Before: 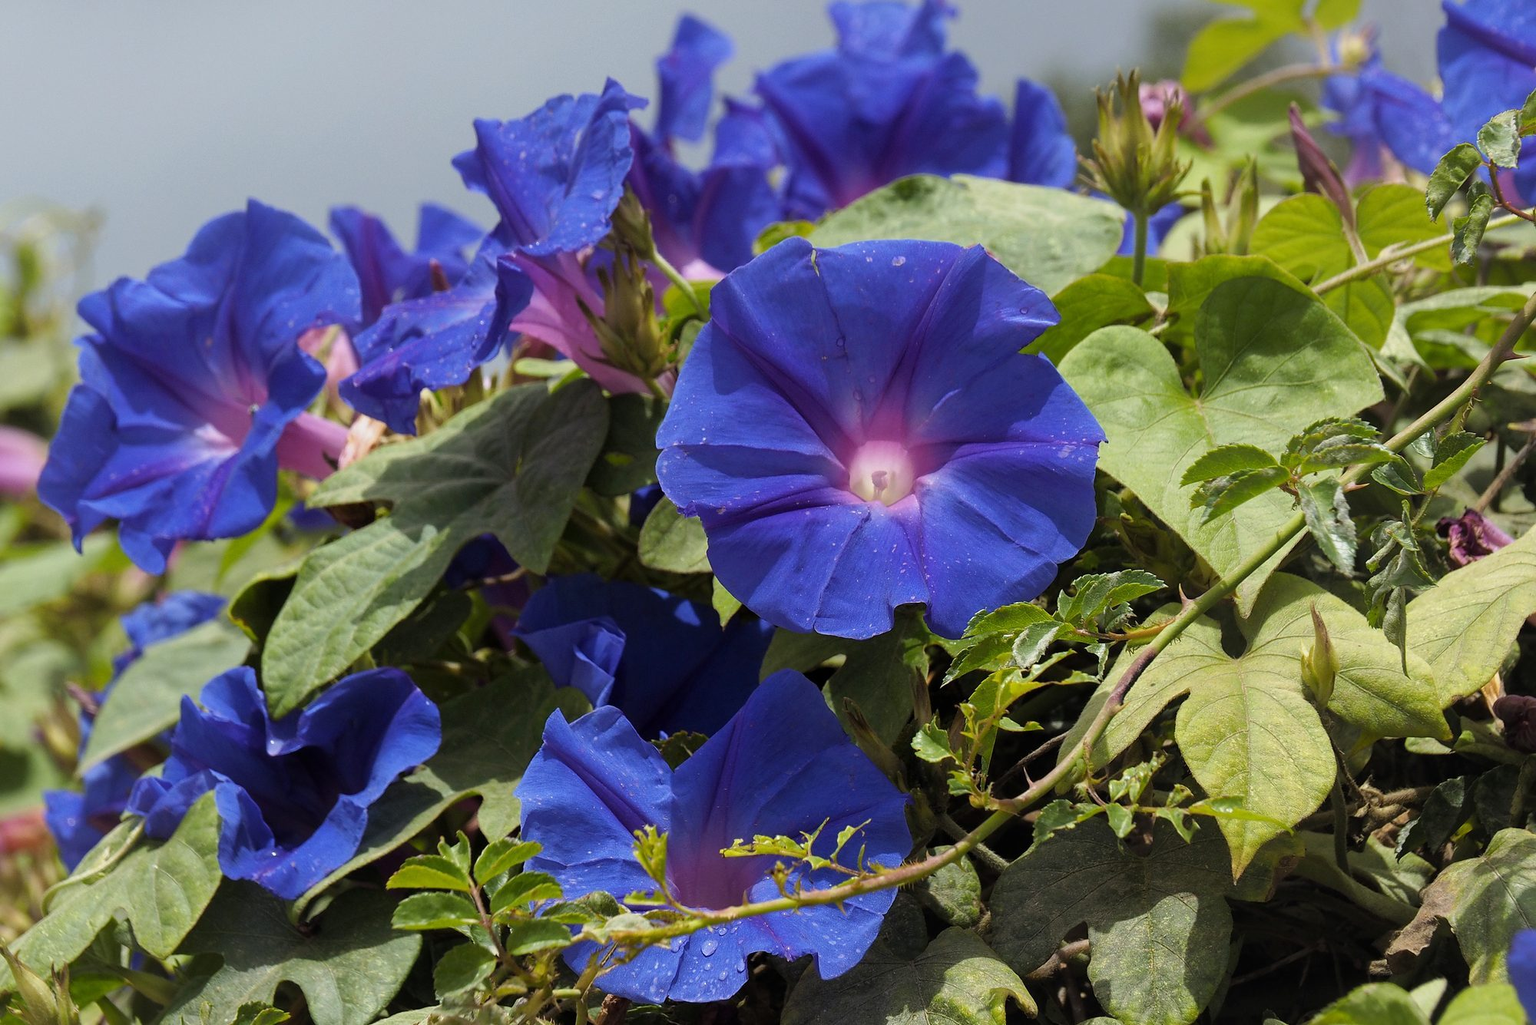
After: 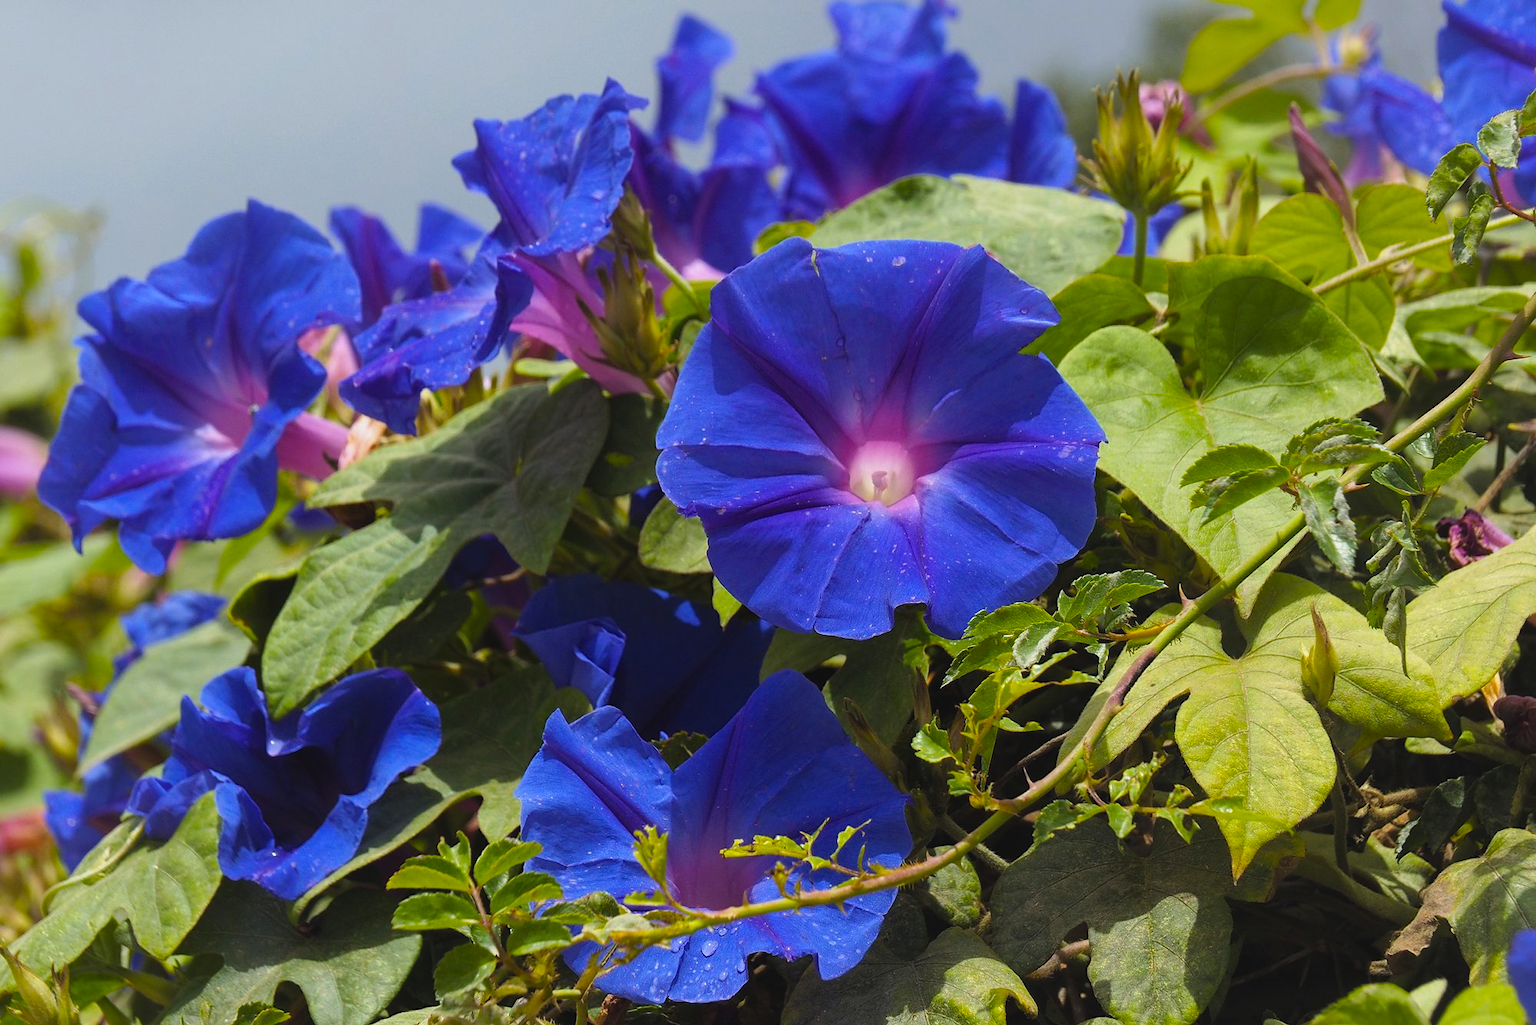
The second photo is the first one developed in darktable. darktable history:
color balance rgb: global offset › luminance 0.498%, global offset › hue 61.08°, perceptual saturation grading › global saturation 25.015%, global vibrance 20%
